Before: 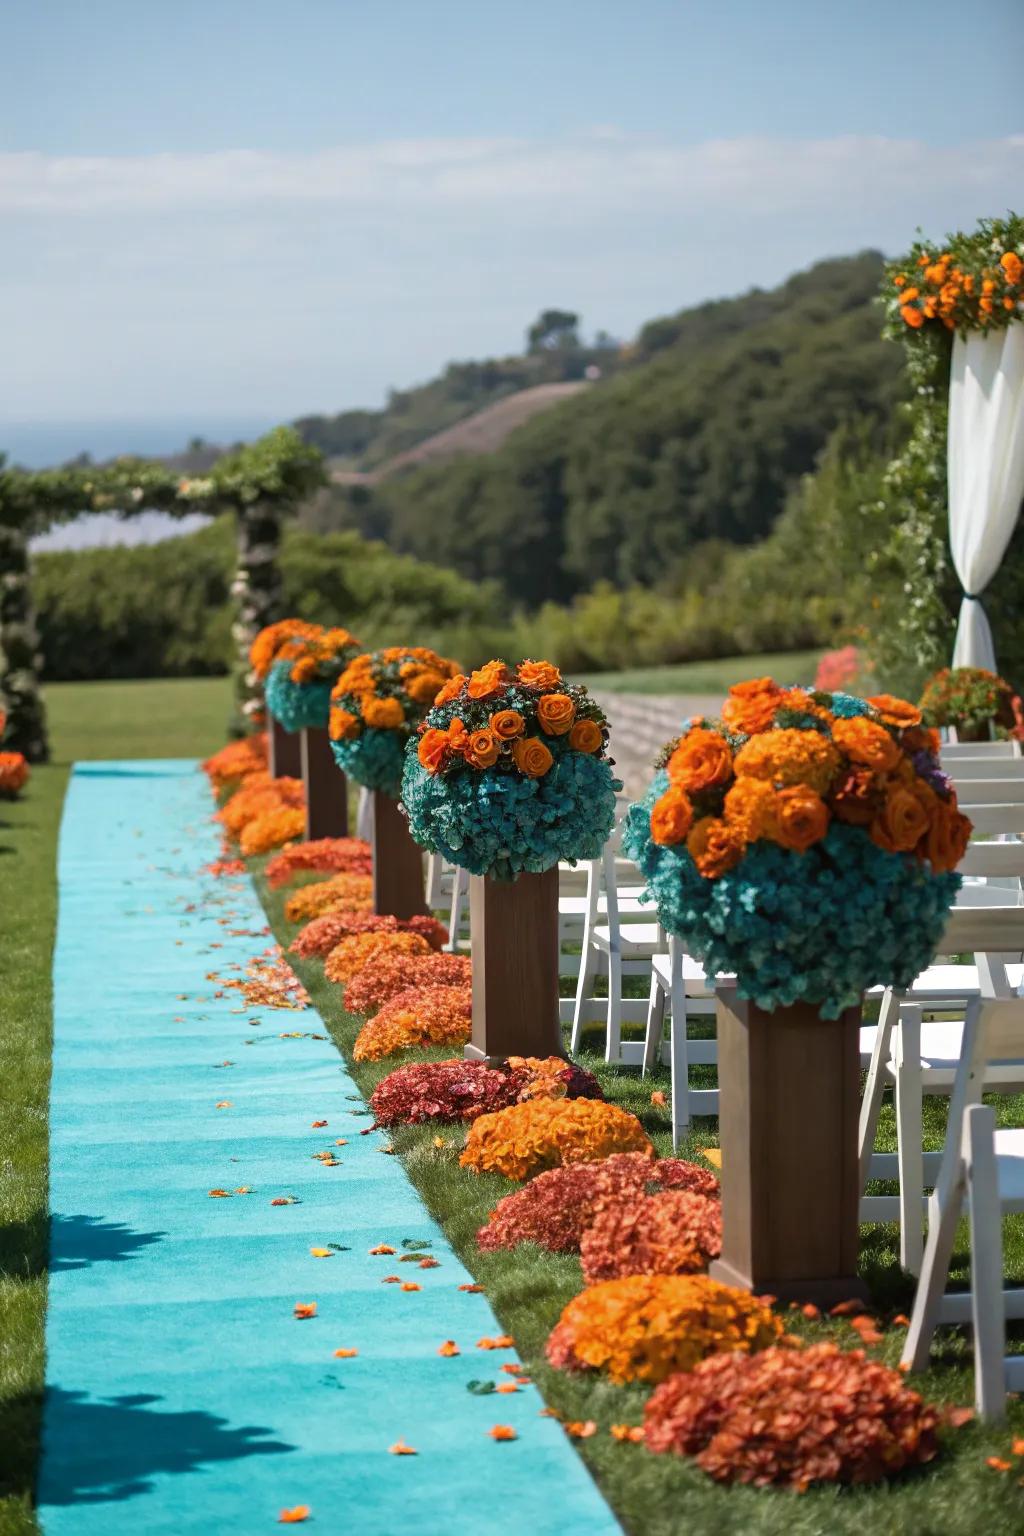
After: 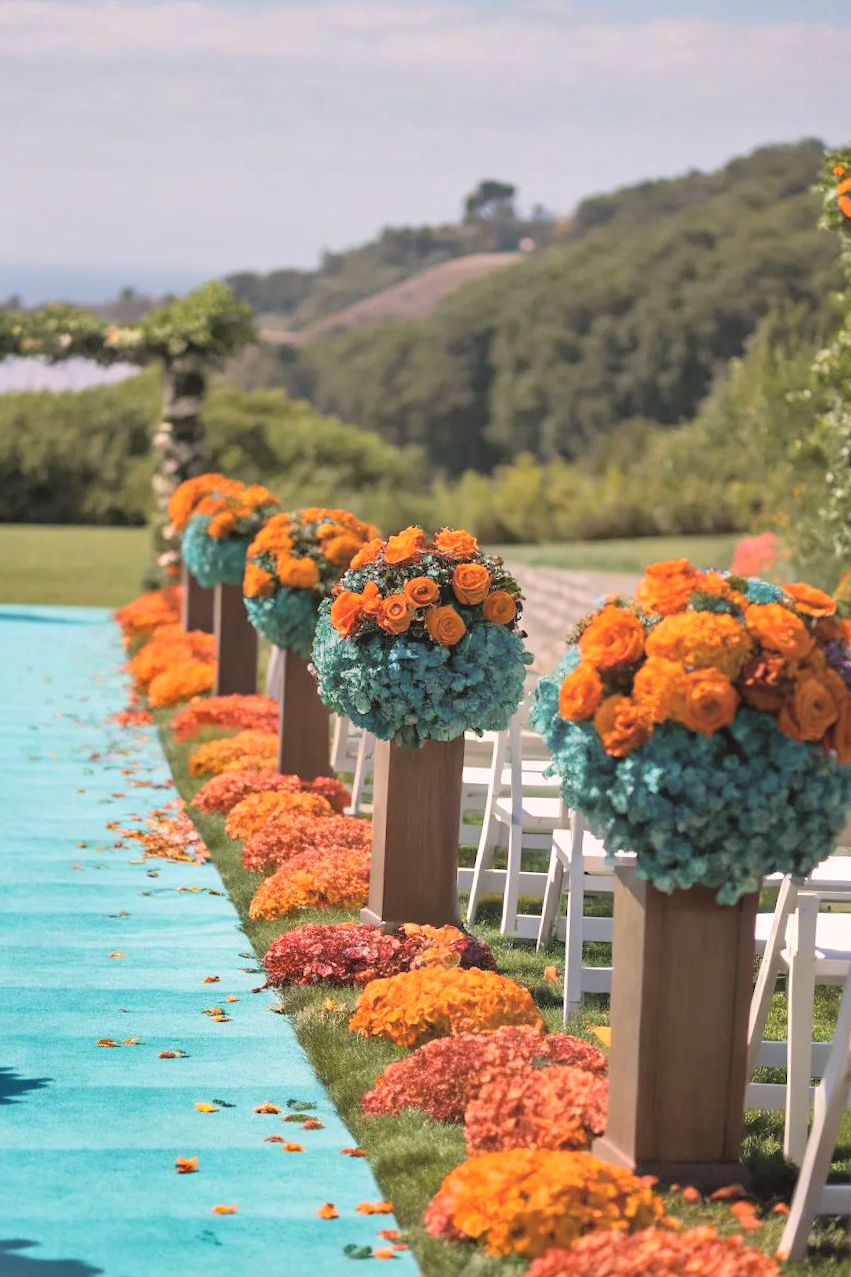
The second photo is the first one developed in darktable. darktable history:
shadows and highlights: low approximation 0.01, soften with gaussian
color correction: highlights a* 7.34, highlights b* 4.37
contrast brightness saturation: brightness 0.28
crop and rotate: angle -3.27°, left 5.211%, top 5.211%, right 4.607%, bottom 4.607%
